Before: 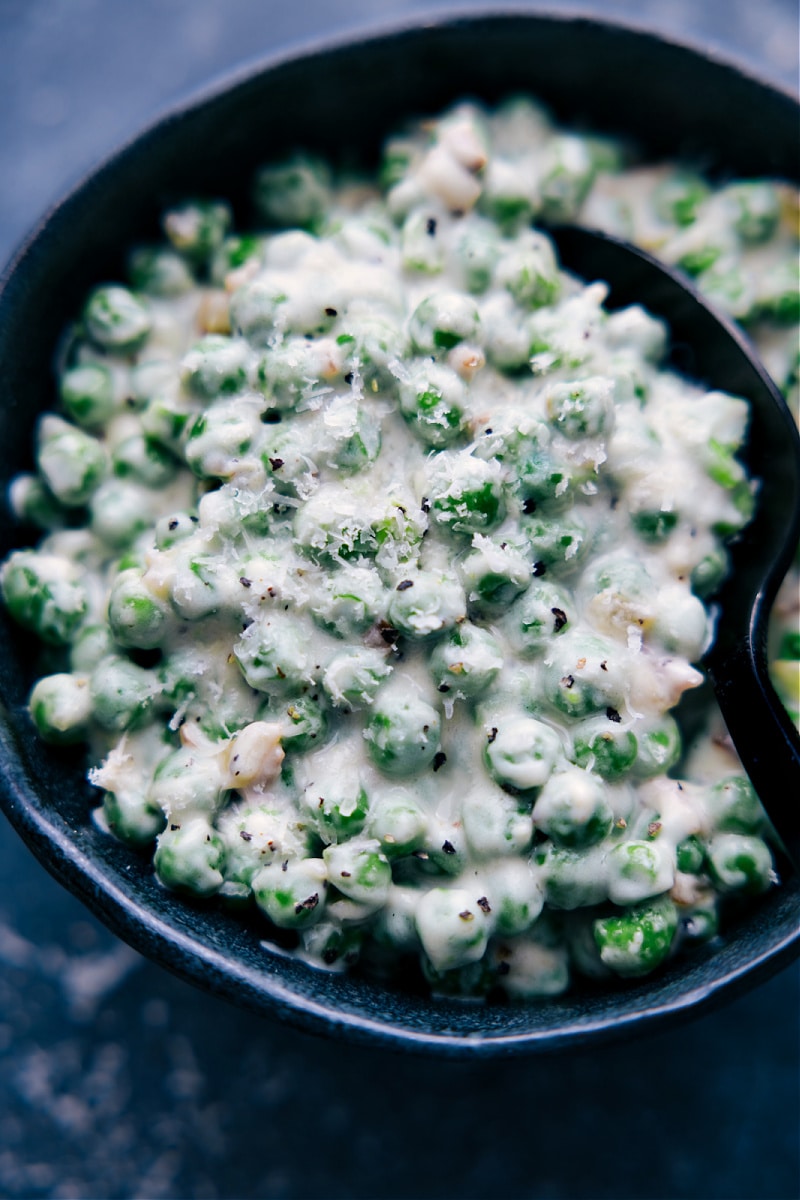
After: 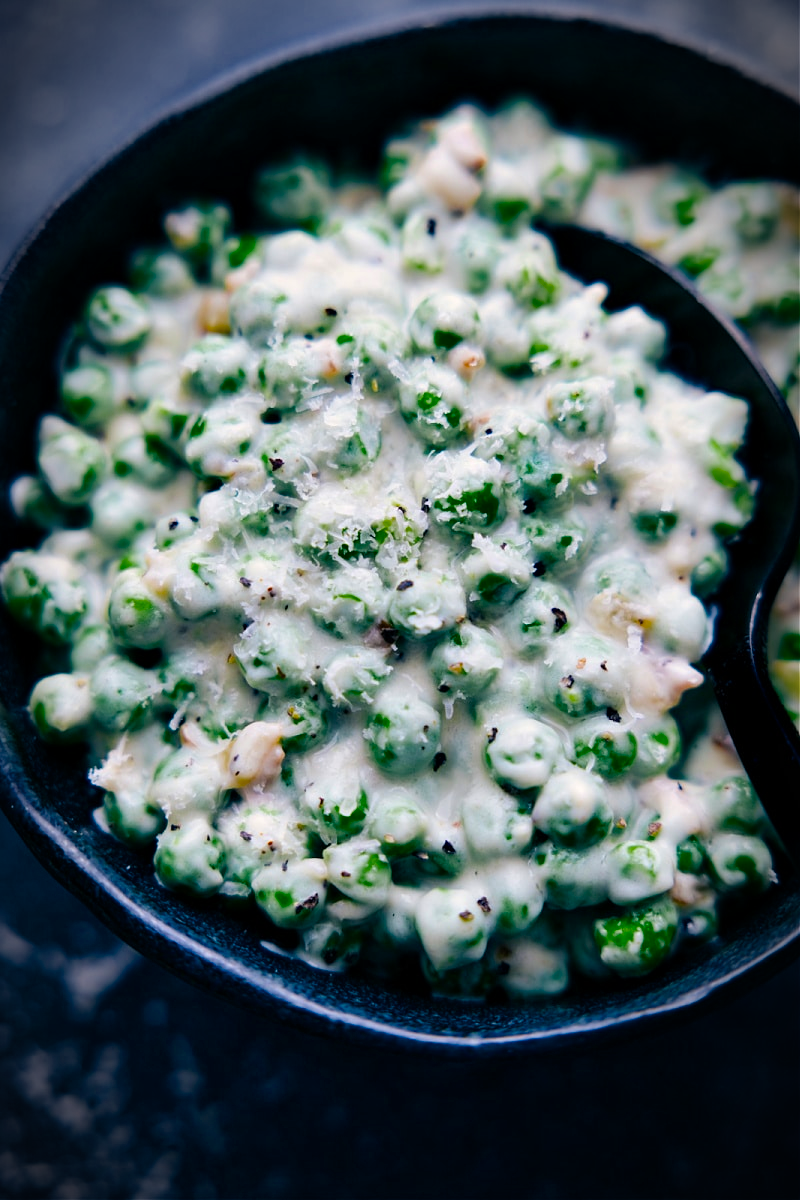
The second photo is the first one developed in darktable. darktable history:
color balance rgb: shadows lift › chroma 2.003%, shadows lift › hue 220.23°, perceptual saturation grading › global saturation 30.501%, saturation formula JzAzBz (2021)
vignetting: brightness -0.725, saturation -0.478, automatic ratio true
